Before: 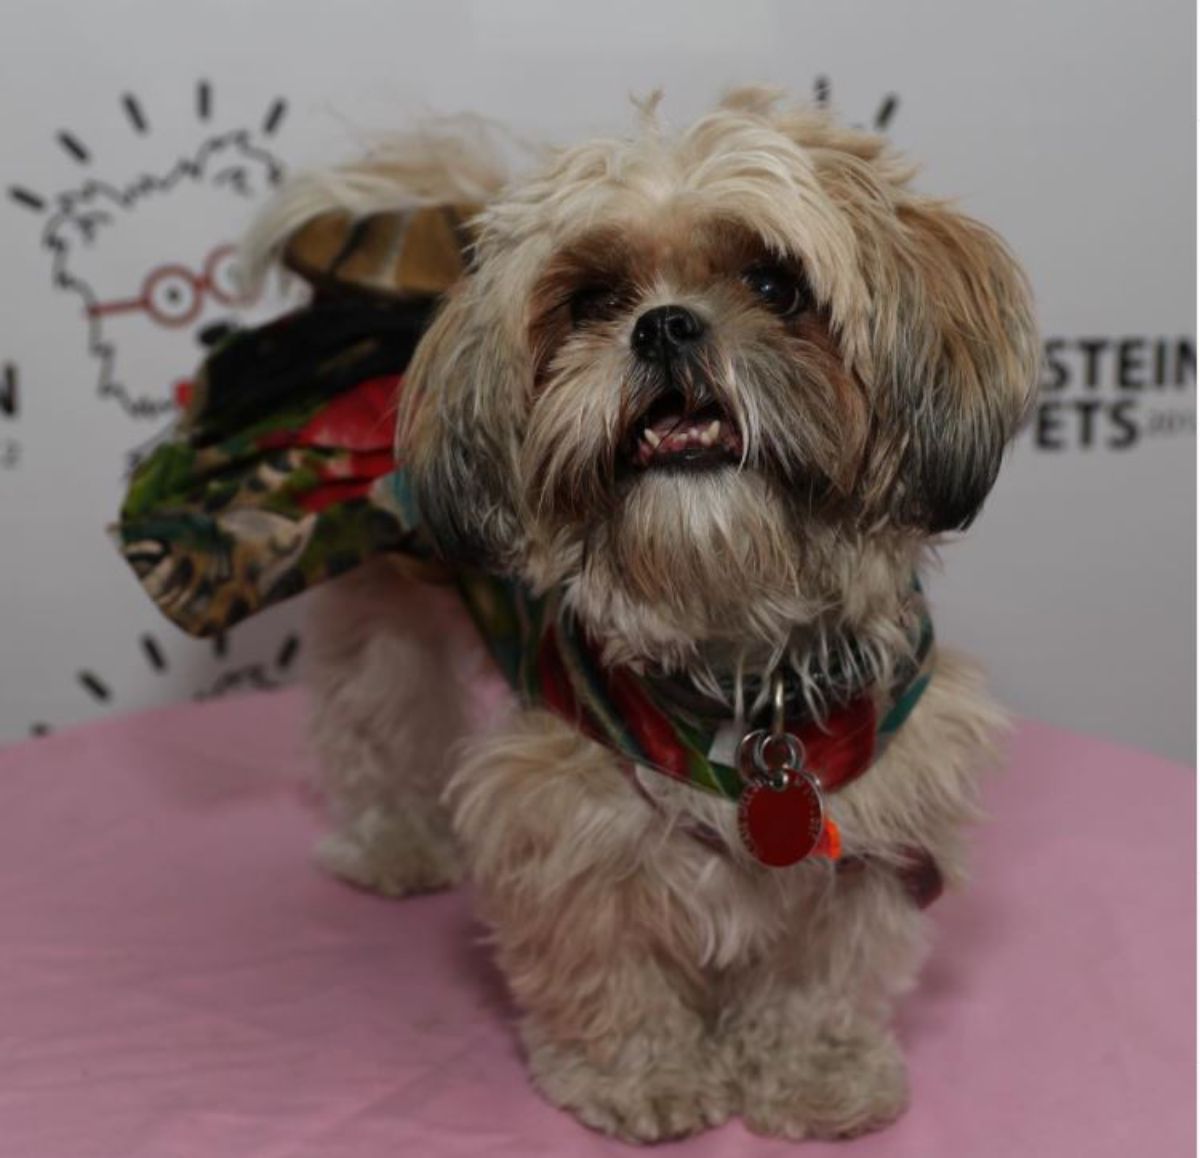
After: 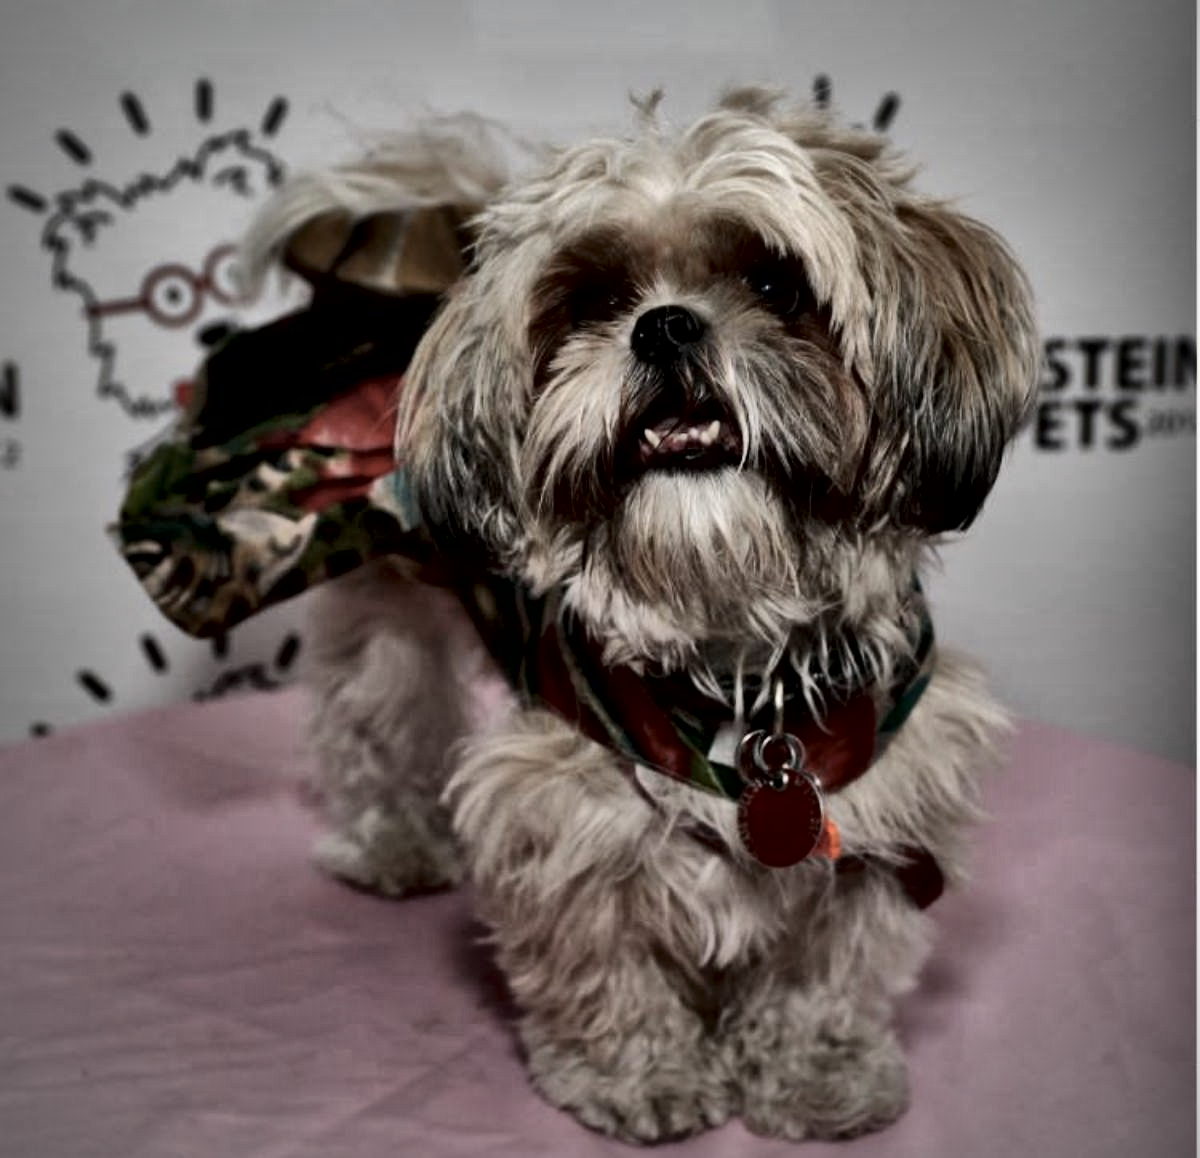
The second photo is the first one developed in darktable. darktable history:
shadows and highlights: low approximation 0.01, soften with gaussian
local contrast: mode bilateral grid, contrast 45, coarseness 68, detail 212%, midtone range 0.2
vignetting: fall-off radius 59.76%, automatic ratio true
contrast brightness saturation: contrast 0.103, saturation -0.353
